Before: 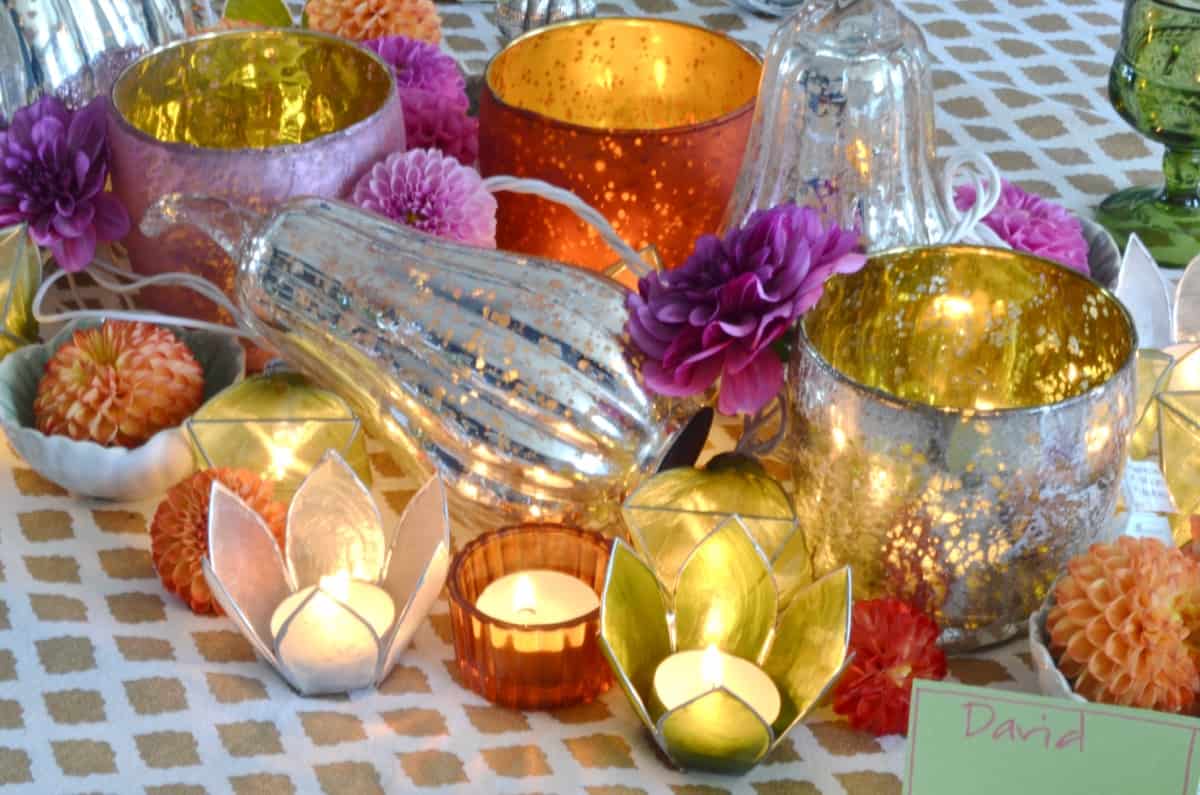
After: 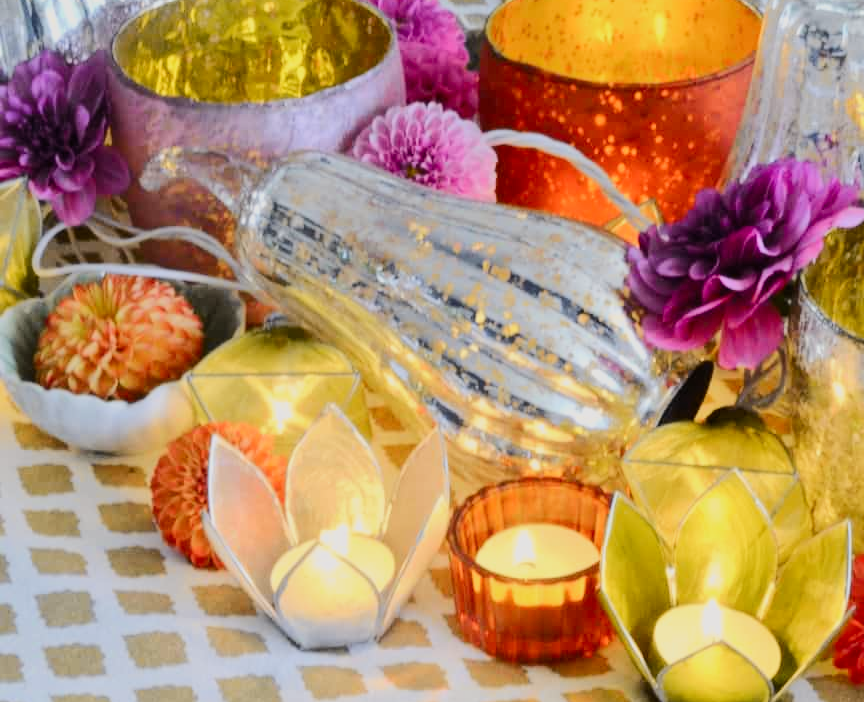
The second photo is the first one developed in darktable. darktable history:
filmic rgb: black relative exposure -7.65 EV, white relative exposure 4.56 EV, hardness 3.61, color science v6 (2022)
crop: top 5.803%, right 27.864%, bottom 5.804%
exposure: exposure 0.078 EV, compensate highlight preservation false
tone curve: curves: ch0 [(0, 0) (0.239, 0.248) (0.508, 0.606) (0.828, 0.878) (1, 1)]; ch1 [(0, 0) (0.401, 0.42) (0.45, 0.464) (0.492, 0.498) (0.511, 0.507) (0.561, 0.549) (0.688, 0.726) (1, 1)]; ch2 [(0, 0) (0.411, 0.433) (0.5, 0.504) (0.545, 0.574) (1, 1)], color space Lab, independent channels, preserve colors none
